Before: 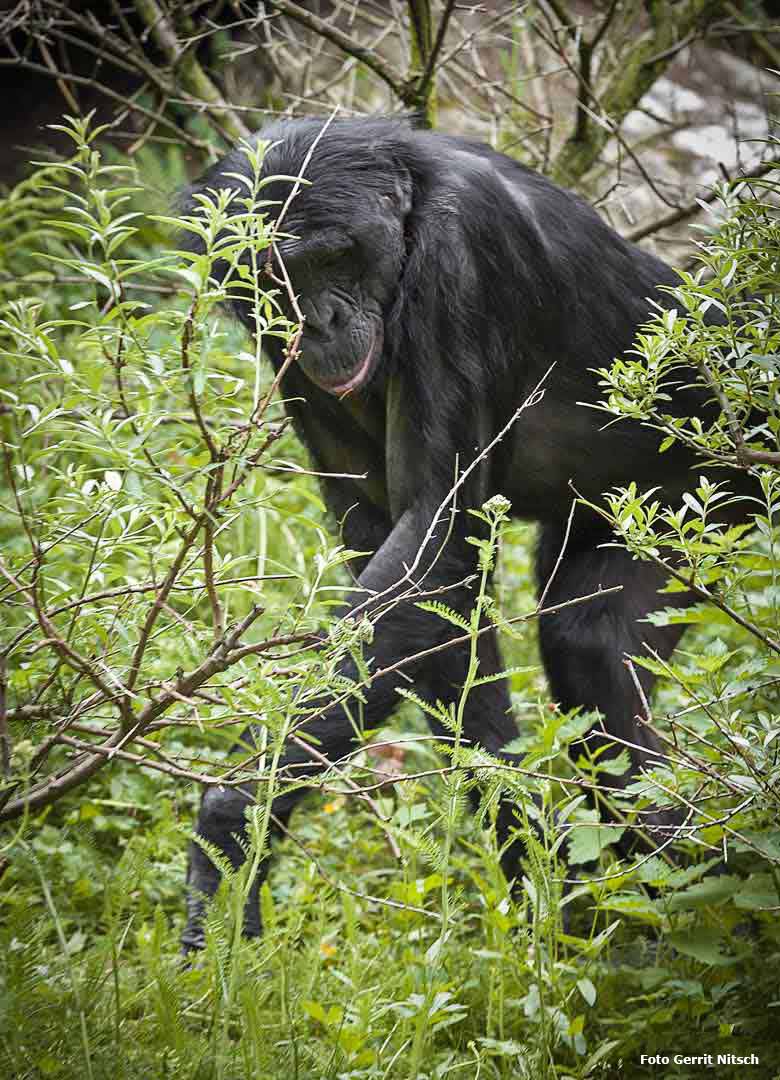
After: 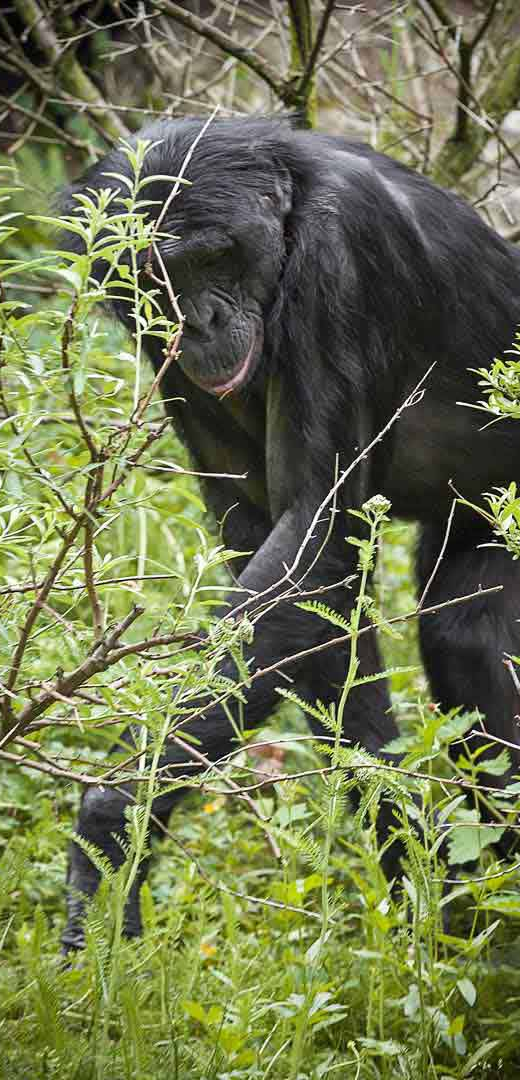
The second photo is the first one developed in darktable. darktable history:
crop and rotate: left 15.415%, right 17.905%
